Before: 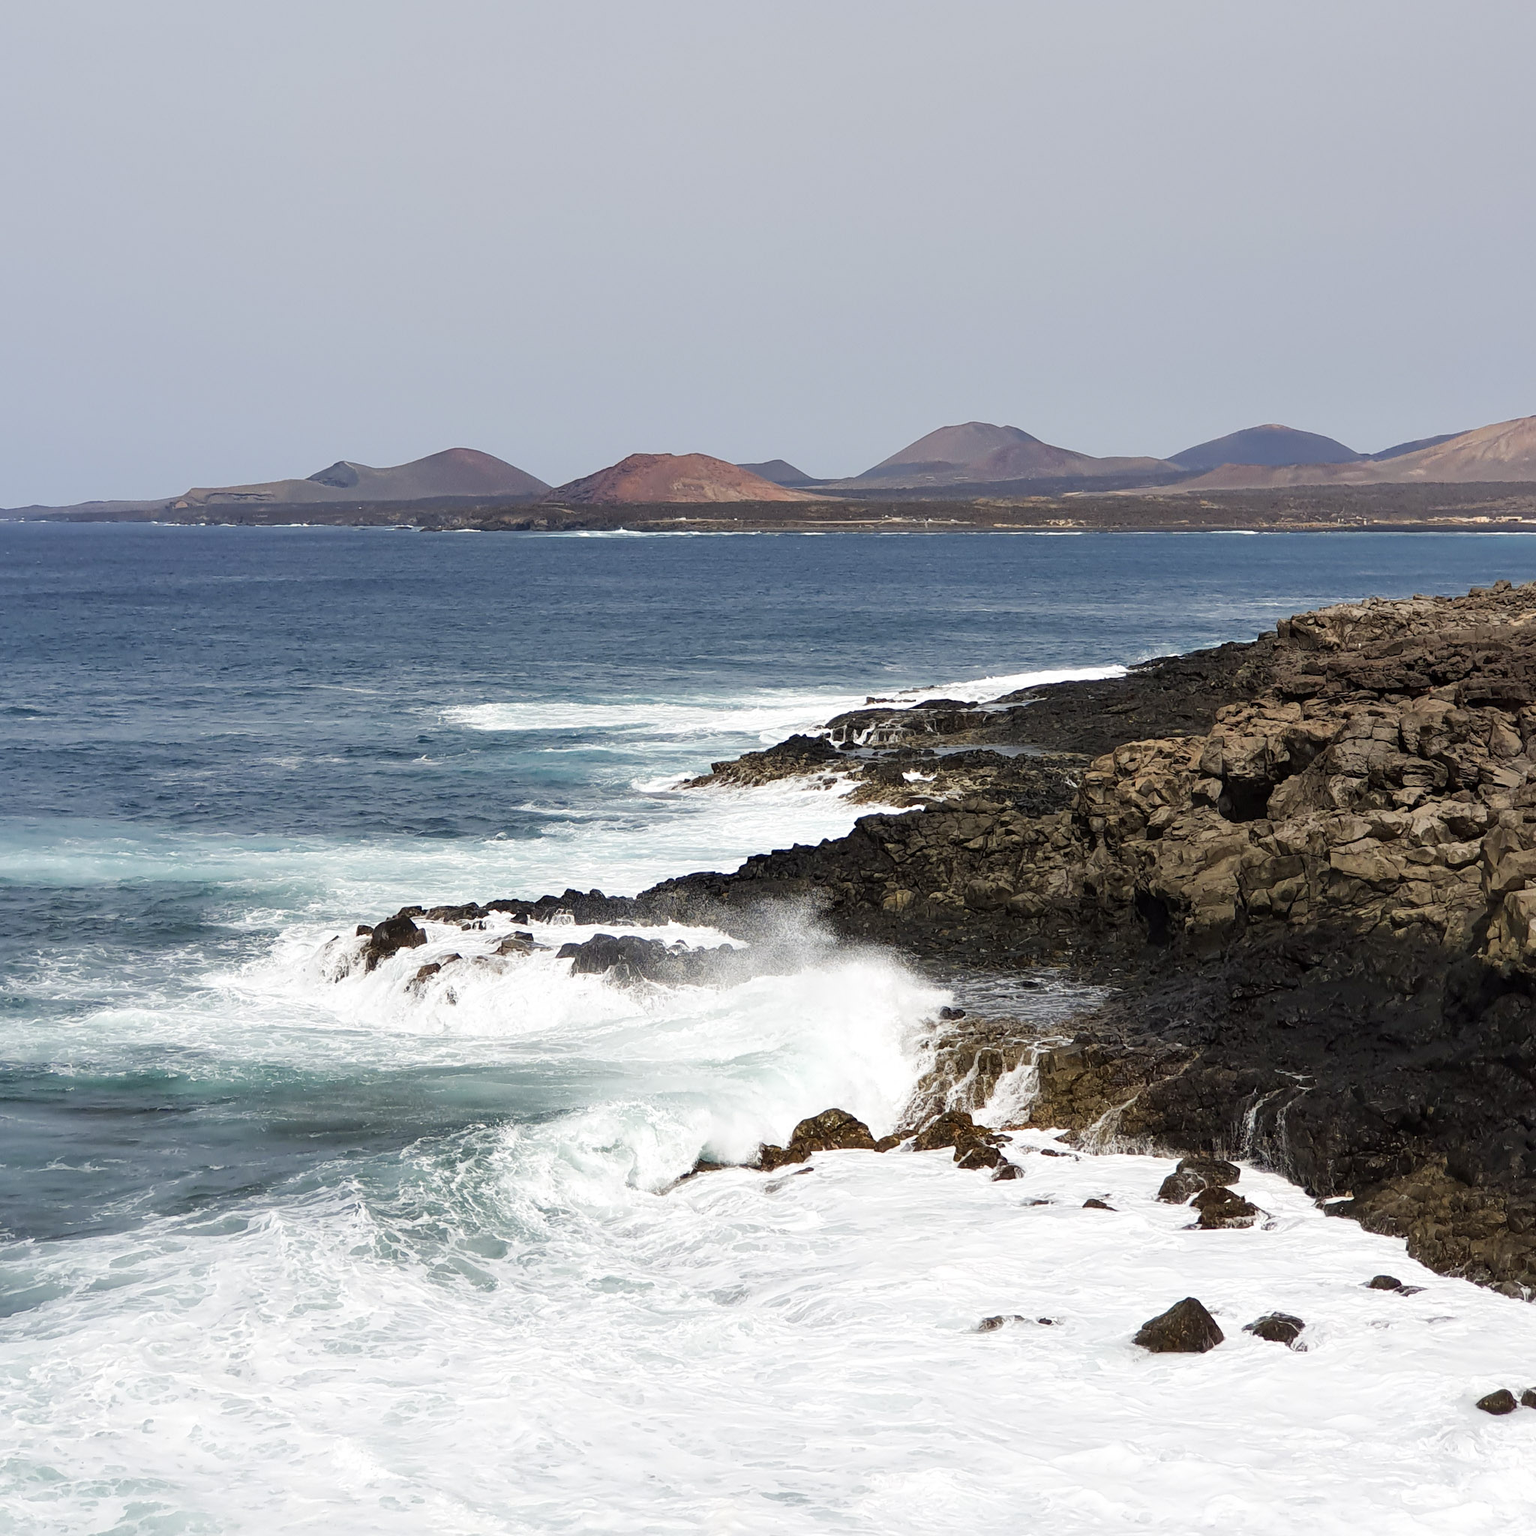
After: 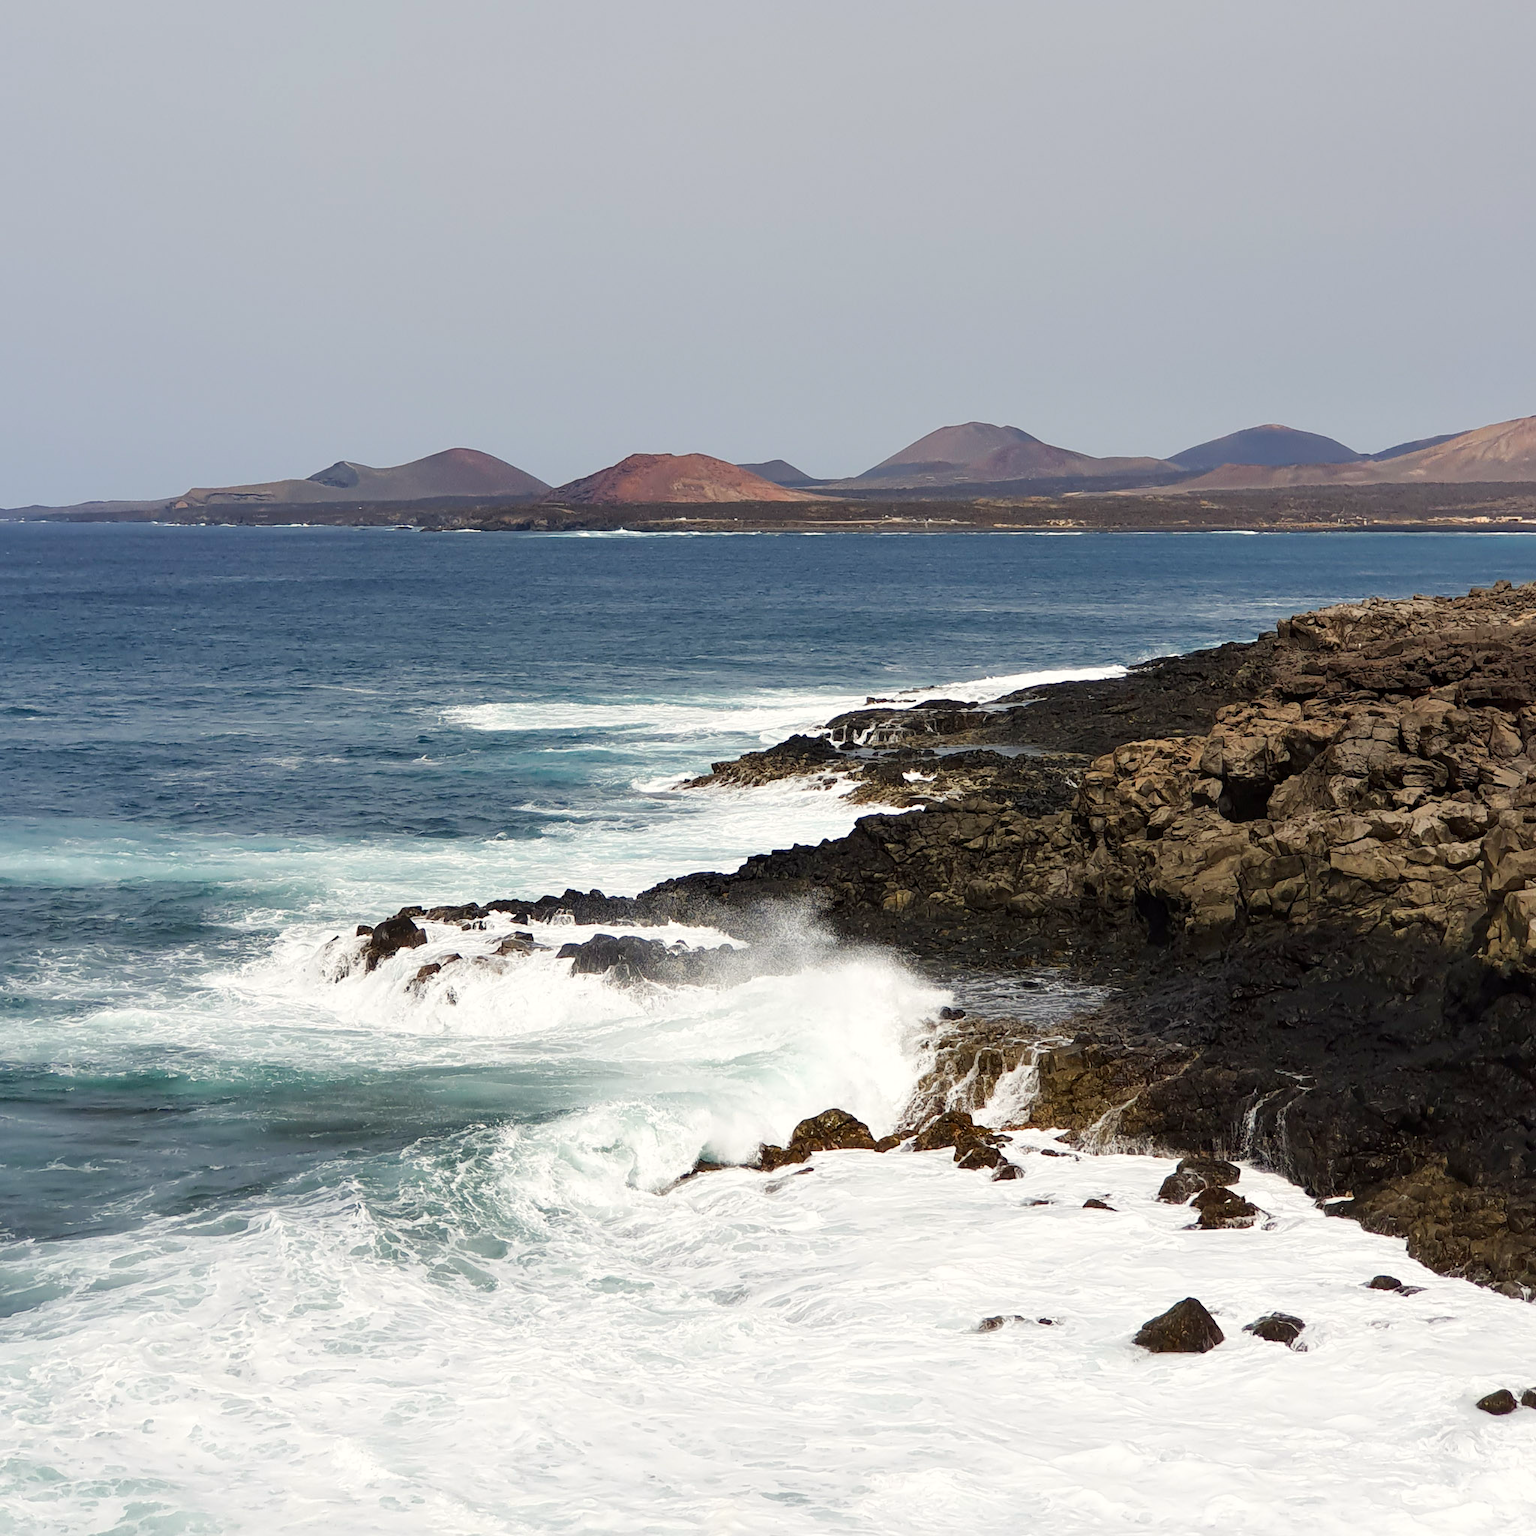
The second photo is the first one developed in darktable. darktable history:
contrast brightness saturation: contrast 0.03, brightness -0.04
color correction: highlights b* 3
